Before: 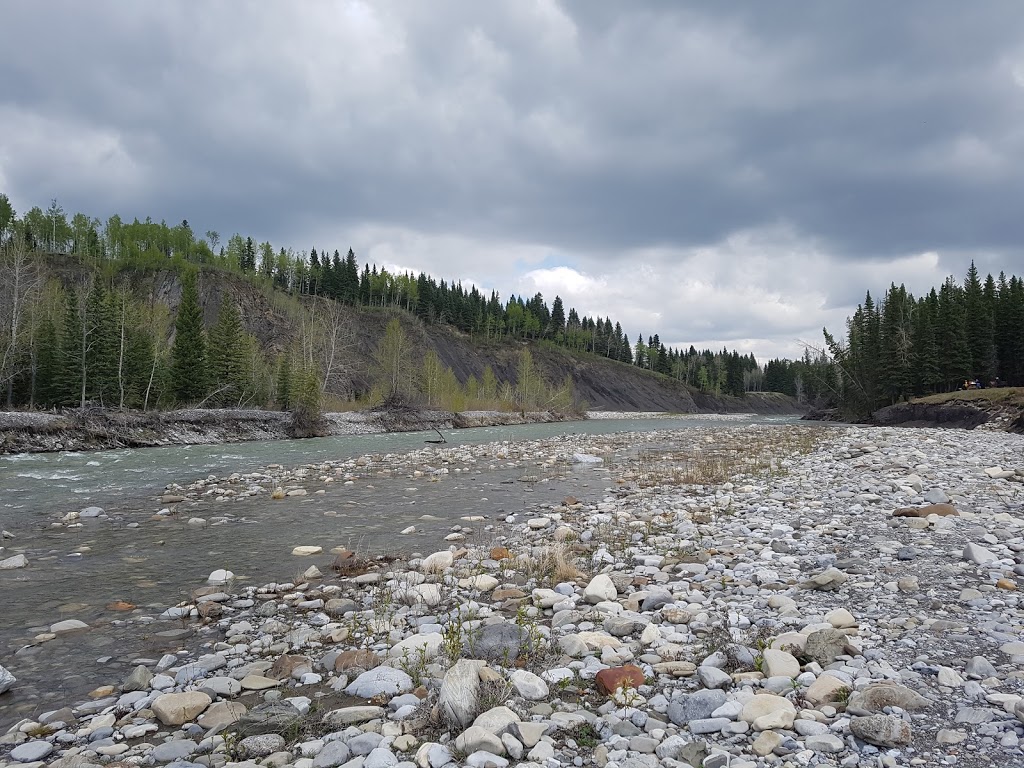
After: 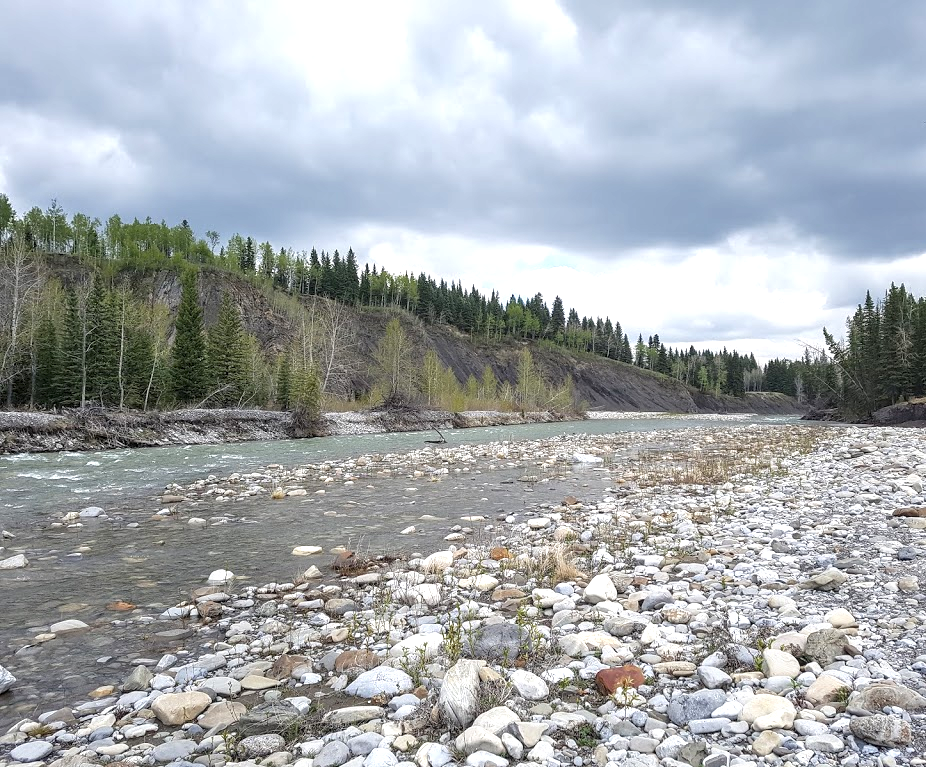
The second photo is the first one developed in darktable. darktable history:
crop: right 9.499%, bottom 0.045%
local contrast: on, module defaults
exposure: black level correction 0, exposure 0.703 EV, compensate highlight preservation false
